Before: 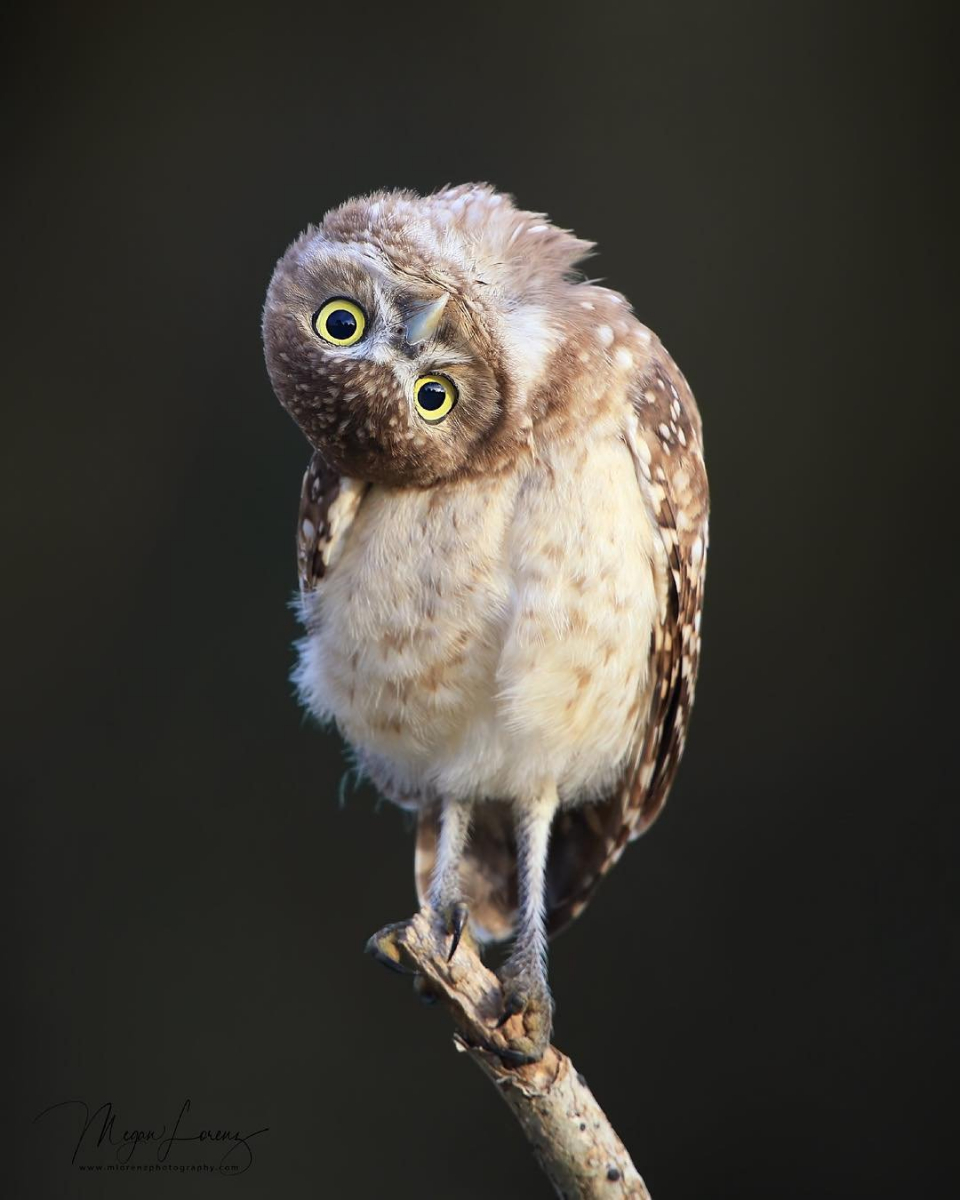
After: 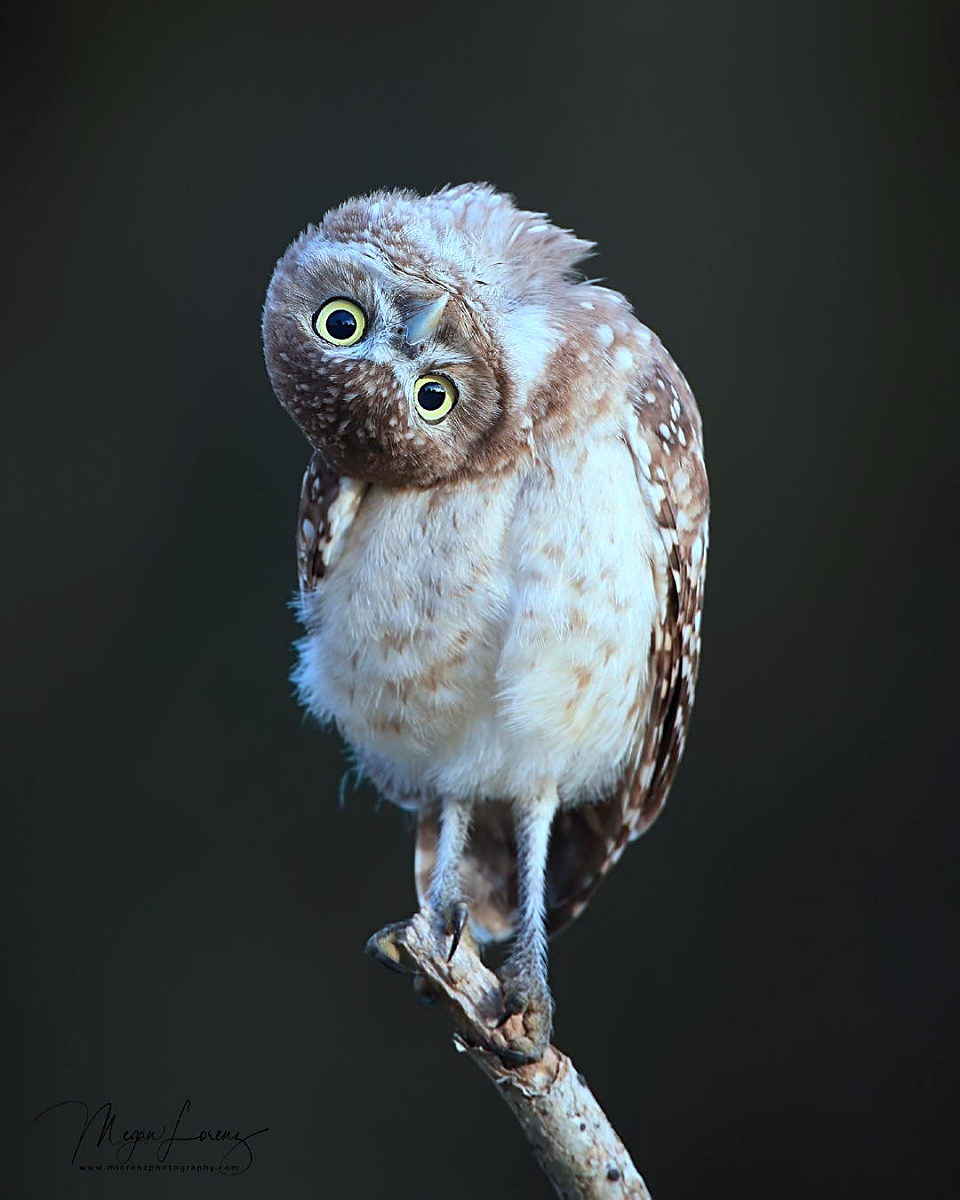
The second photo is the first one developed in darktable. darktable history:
color correction: highlights a* -9.35, highlights b* -23.15
sharpen: on, module defaults
